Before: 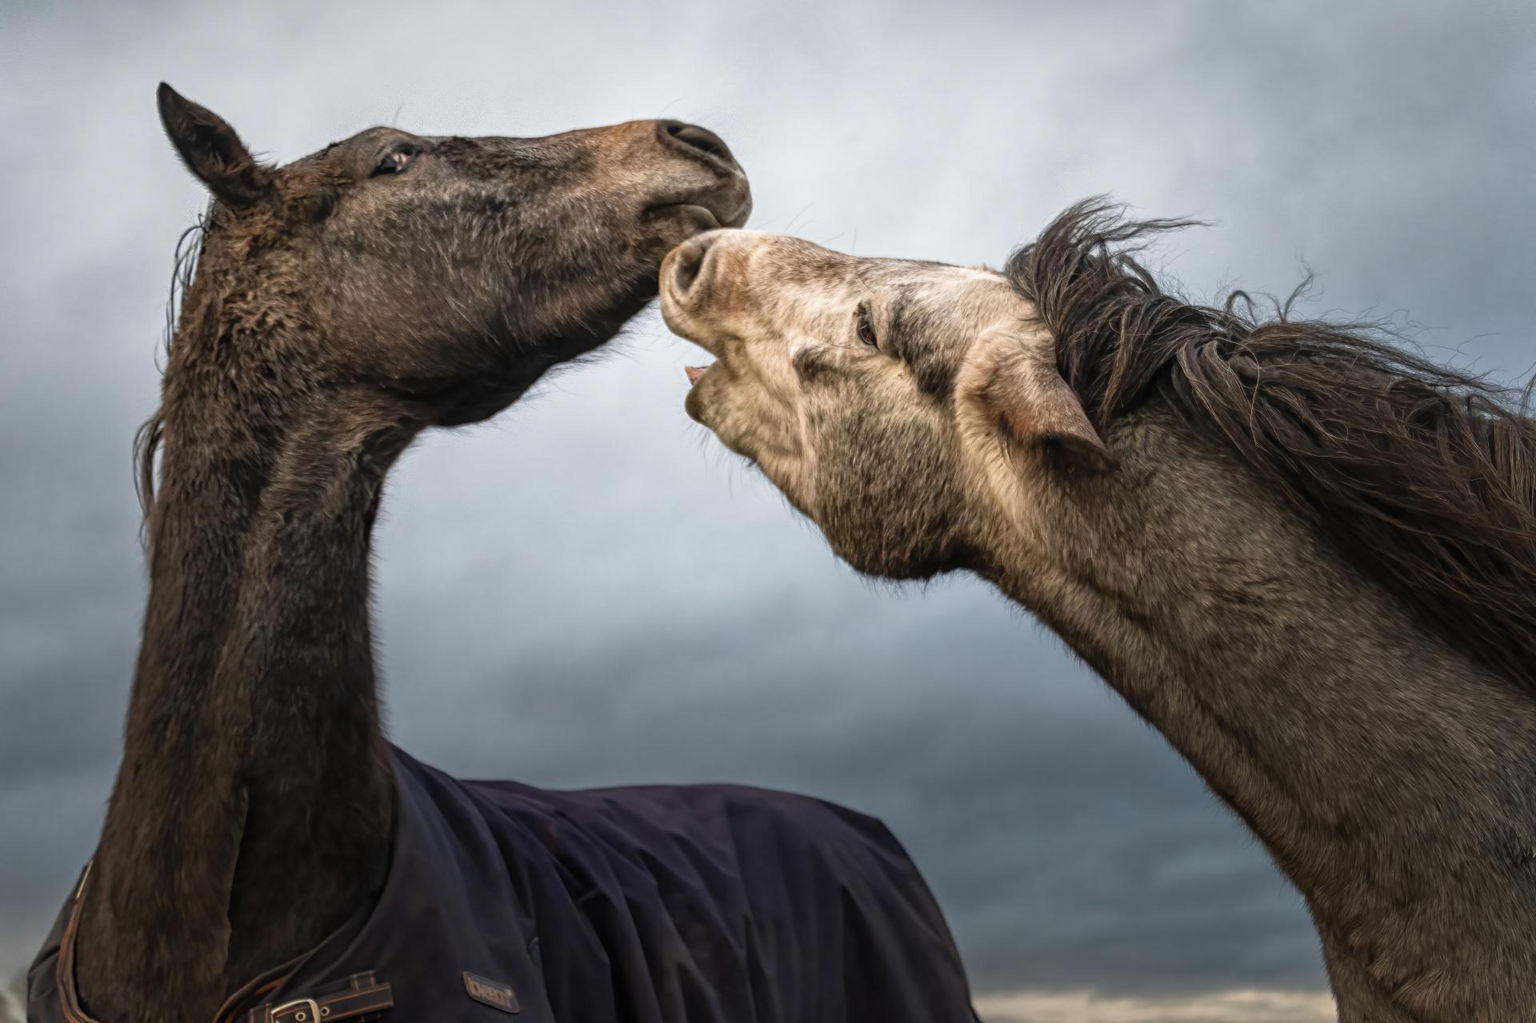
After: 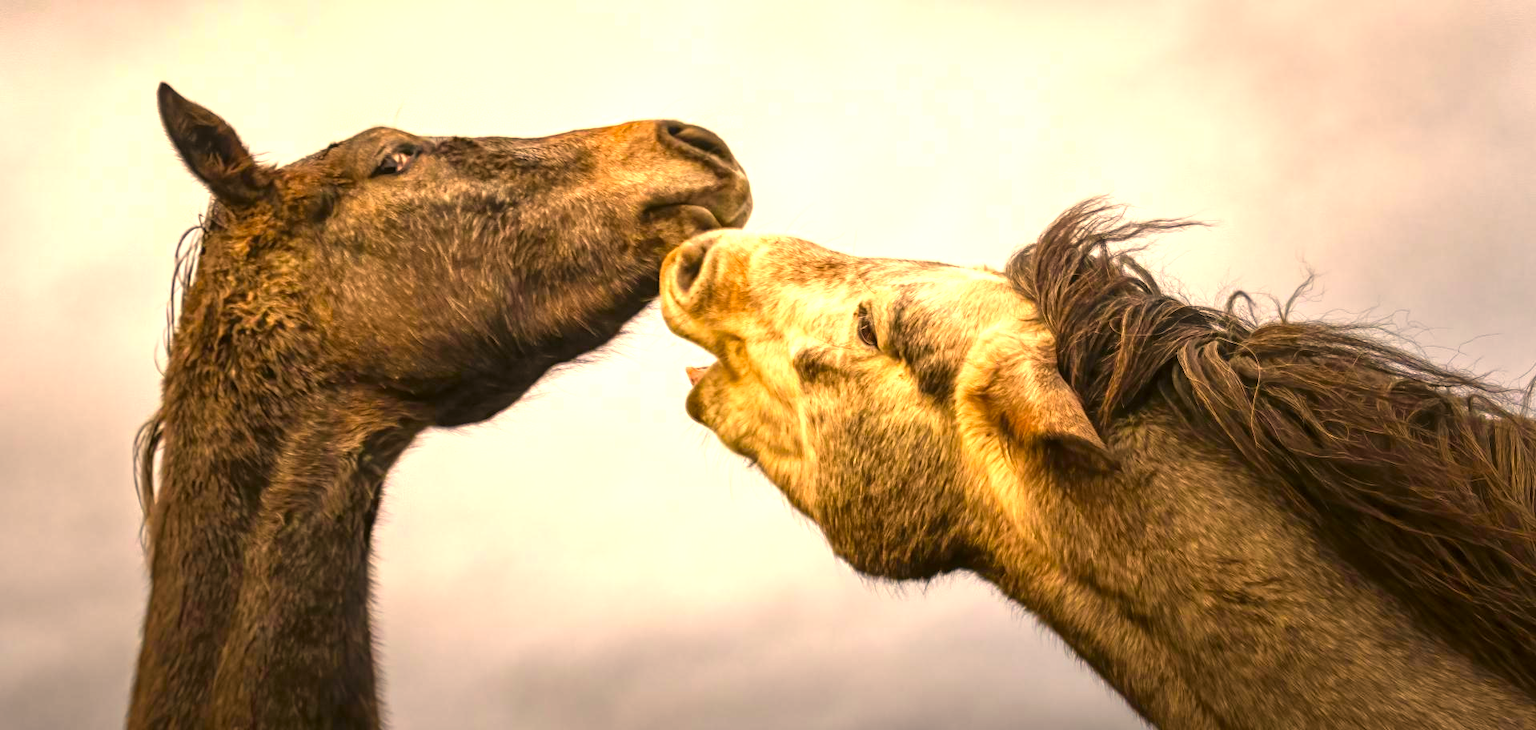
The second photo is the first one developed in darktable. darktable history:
color balance rgb: perceptual saturation grading › global saturation 30%, global vibrance 20%
tone equalizer: -8 EV 0.06 EV, smoothing diameter 25%, edges refinement/feathering 10, preserve details guided filter
exposure: exposure 1 EV, compensate highlight preservation false
color correction: highlights a* 17.94, highlights b* 35.39, shadows a* 1.48, shadows b* 6.42, saturation 1.01
crop: bottom 28.576%
